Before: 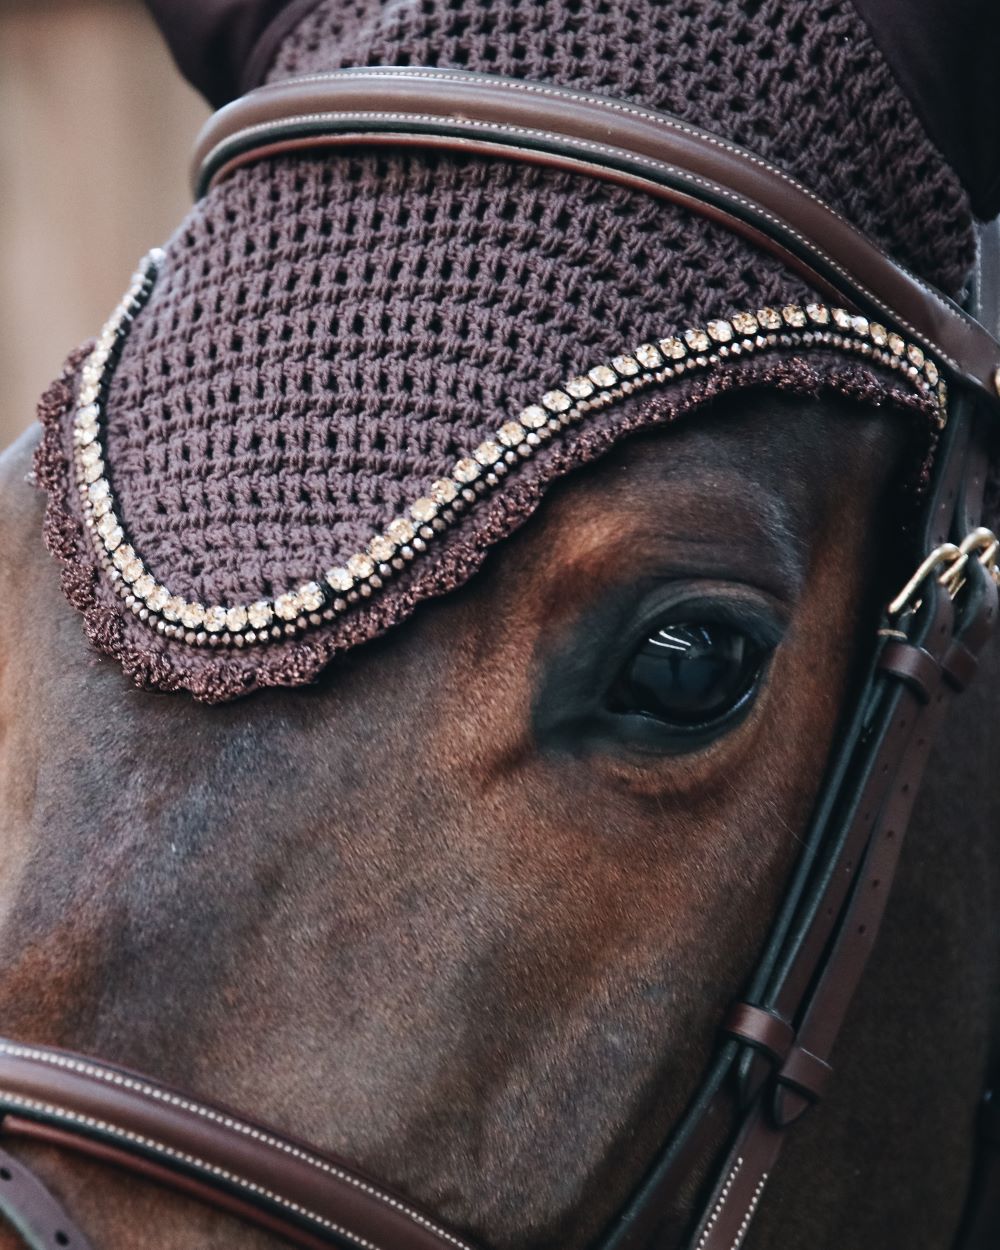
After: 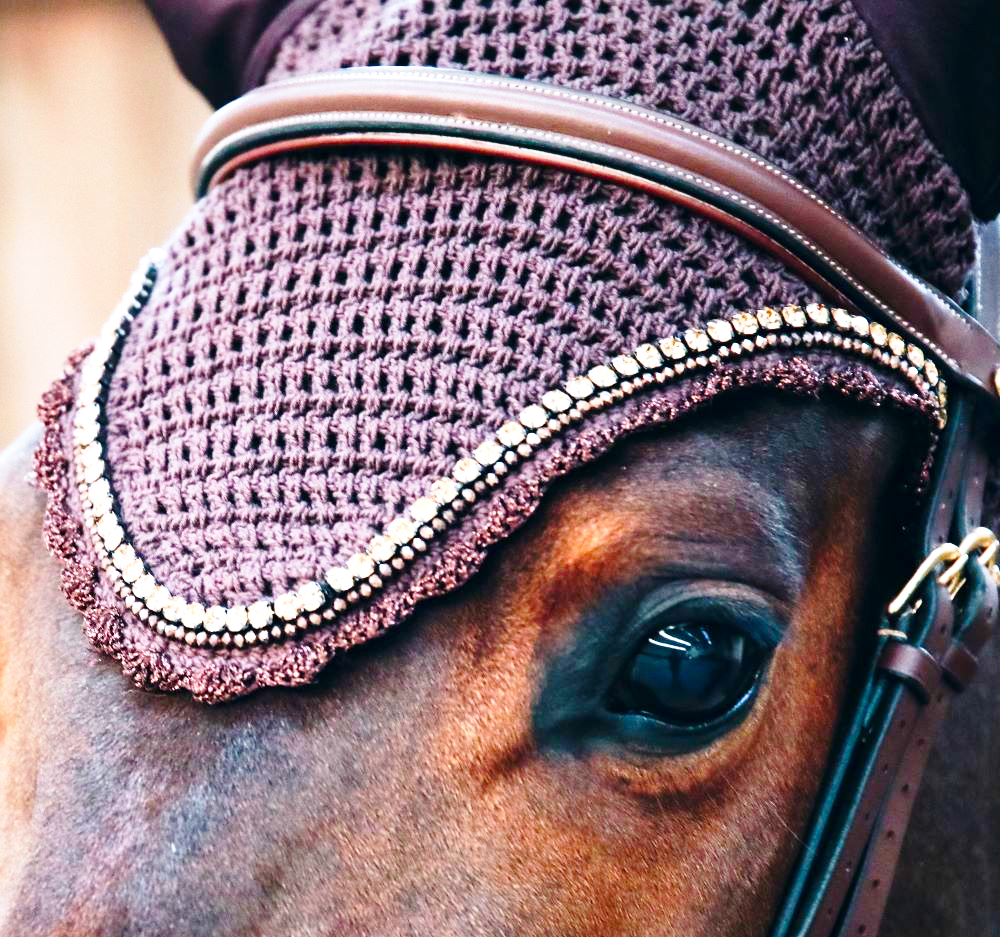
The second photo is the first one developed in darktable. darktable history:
color balance rgb: global offset › luminance -0.497%, linear chroma grading › global chroma 40.626%, perceptual saturation grading › global saturation 10.497%
base curve: curves: ch0 [(0, 0) (0.028, 0.03) (0.121, 0.232) (0.46, 0.748) (0.859, 0.968) (1, 1)], preserve colors none
crop: bottom 24.991%
exposure: black level correction 0, exposure 0.704 EV, compensate exposure bias true, compensate highlight preservation false
